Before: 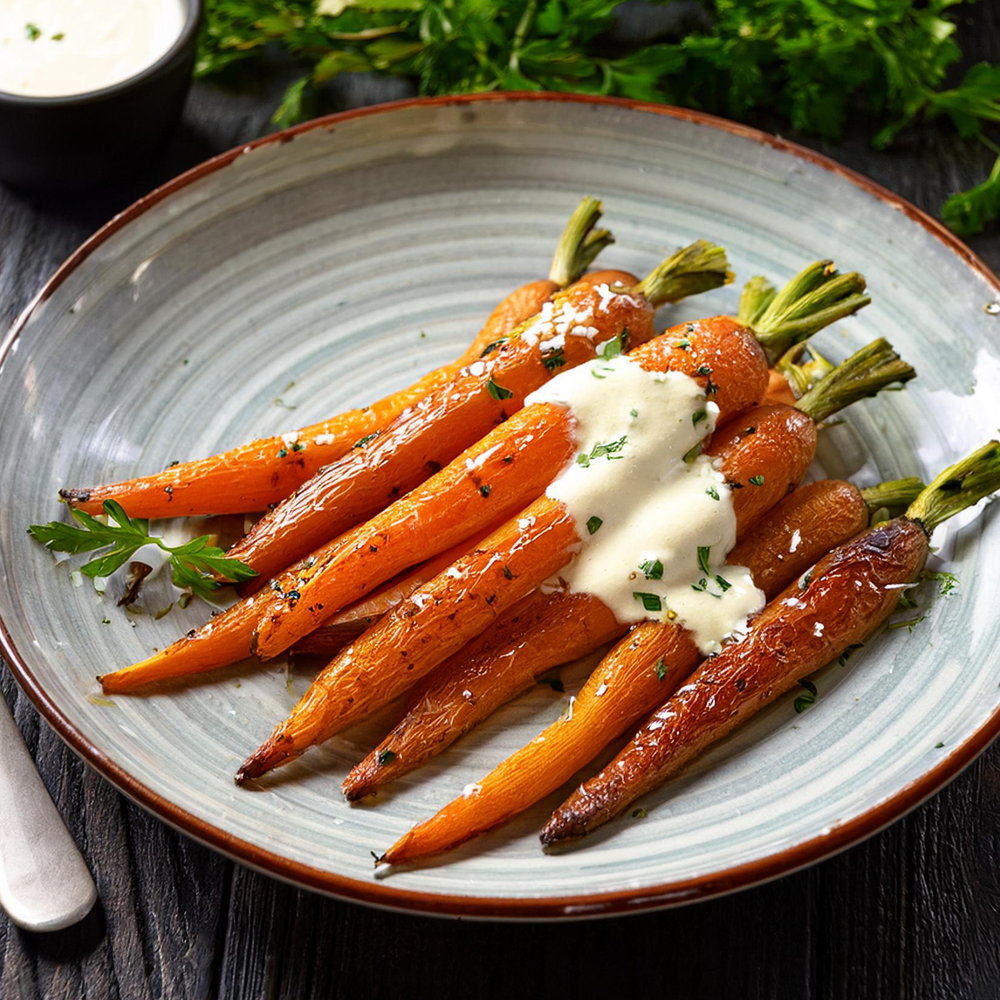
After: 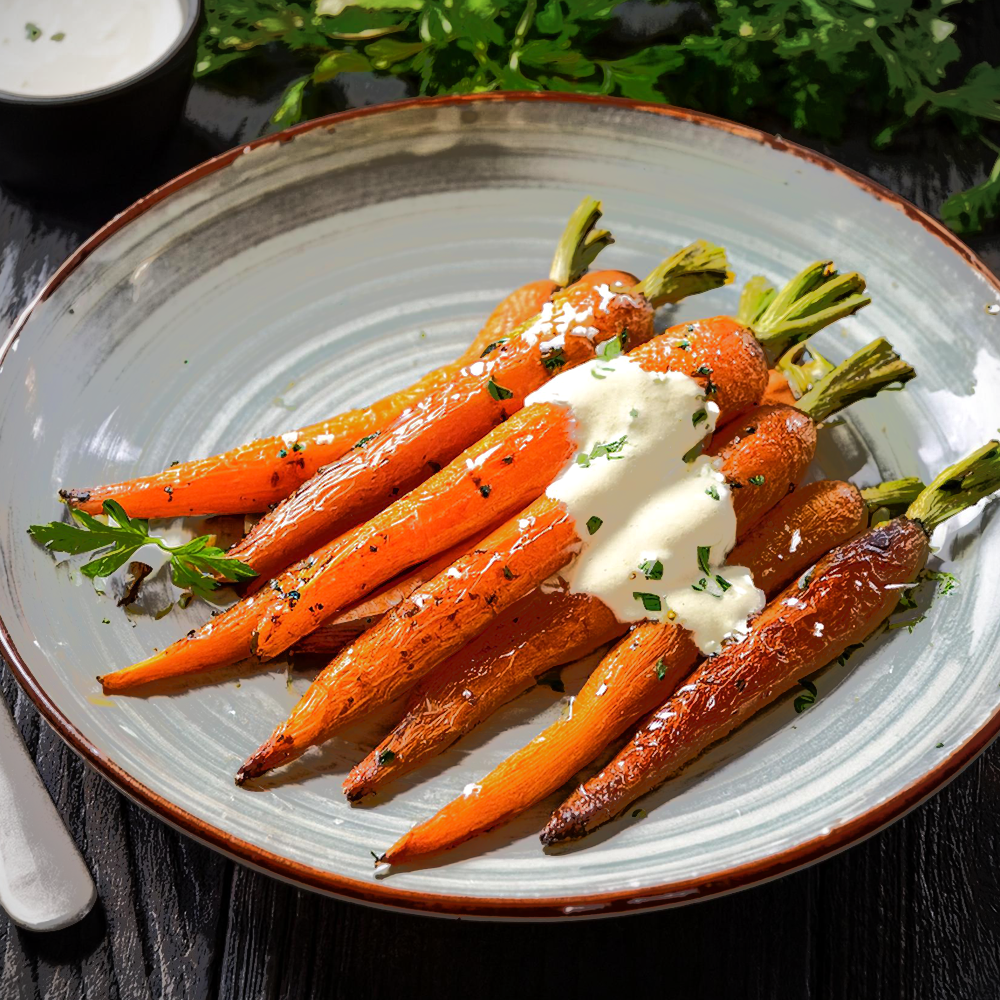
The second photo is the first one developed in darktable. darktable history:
vignetting: fall-off start 91.78%
tone equalizer: -7 EV -0.615 EV, -6 EV 0.99 EV, -5 EV -0.456 EV, -4 EV 0.394 EV, -3 EV 0.432 EV, -2 EV 0.154 EV, -1 EV -0.163 EV, +0 EV -0.42 EV, edges refinement/feathering 500, mask exposure compensation -1.57 EV, preserve details no
